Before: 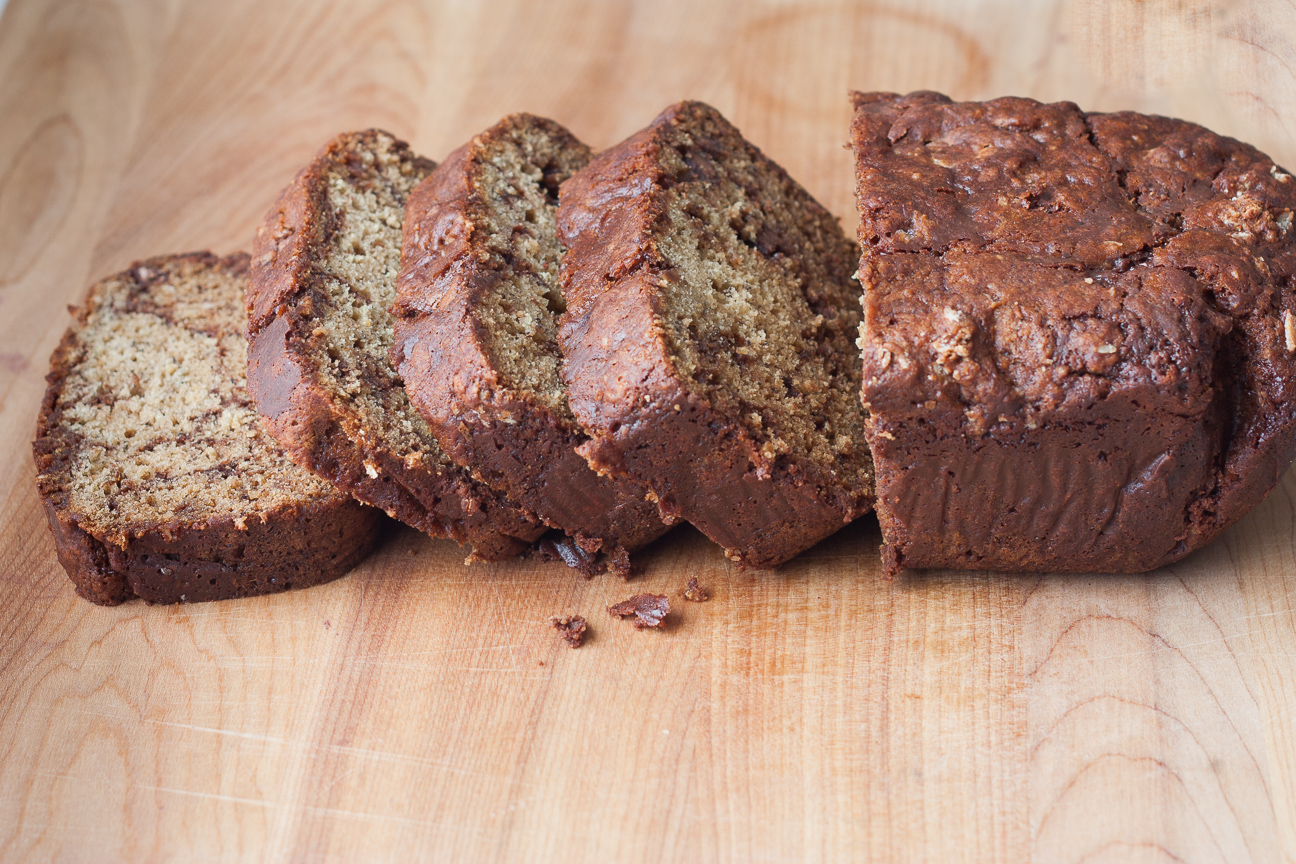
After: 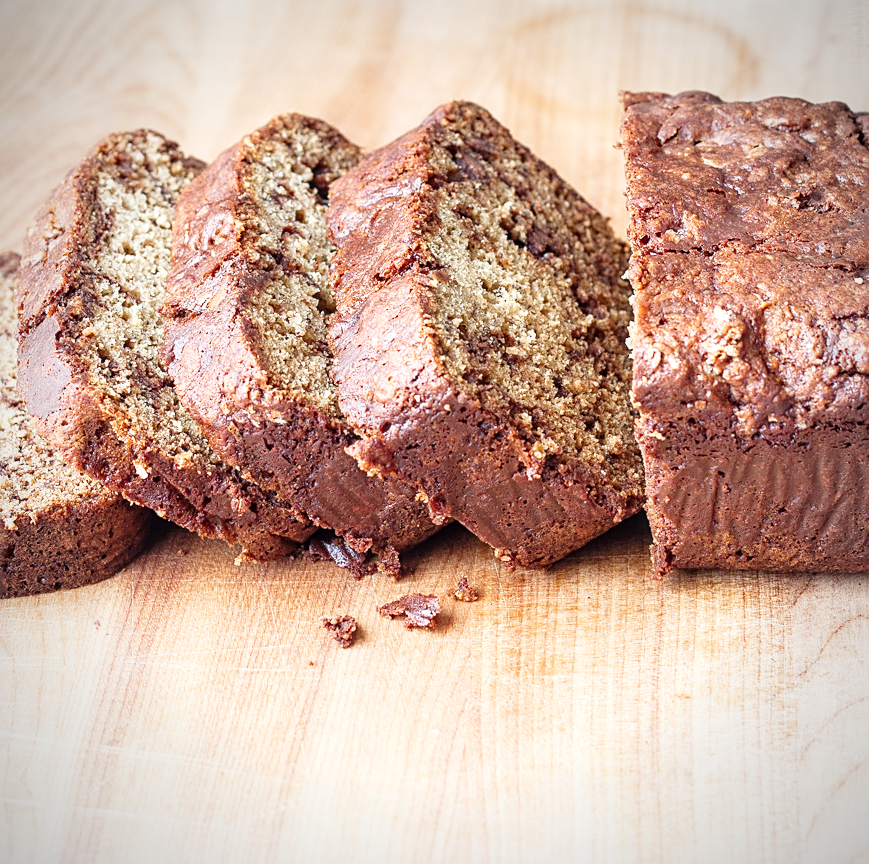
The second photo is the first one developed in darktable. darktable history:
sharpen: on, module defaults
base curve: curves: ch0 [(0, 0) (0.008, 0.007) (0.022, 0.029) (0.048, 0.089) (0.092, 0.197) (0.191, 0.399) (0.275, 0.534) (0.357, 0.65) (0.477, 0.78) (0.542, 0.833) (0.799, 0.973) (1, 1)], preserve colors none
crop and rotate: left 17.755%, right 15.181%
vignetting: fall-off radius 63.08%
local contrast: on, module defaults
exposure: black level correction 0.001, exposure 0.192 EV, compensate highlight preservation false
